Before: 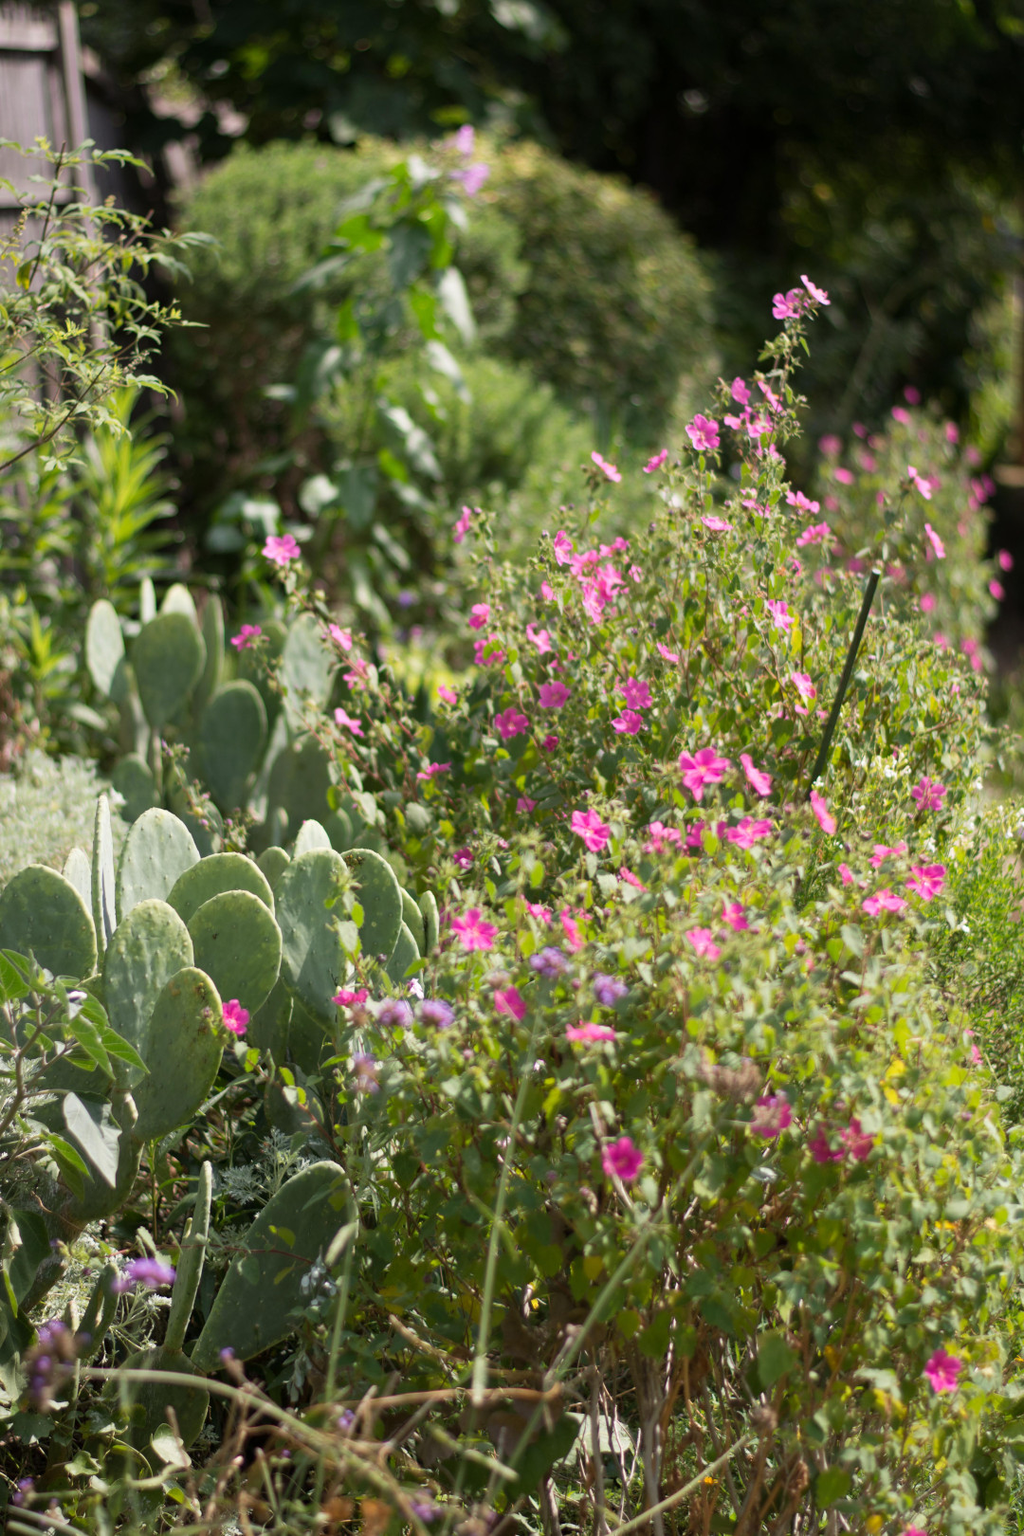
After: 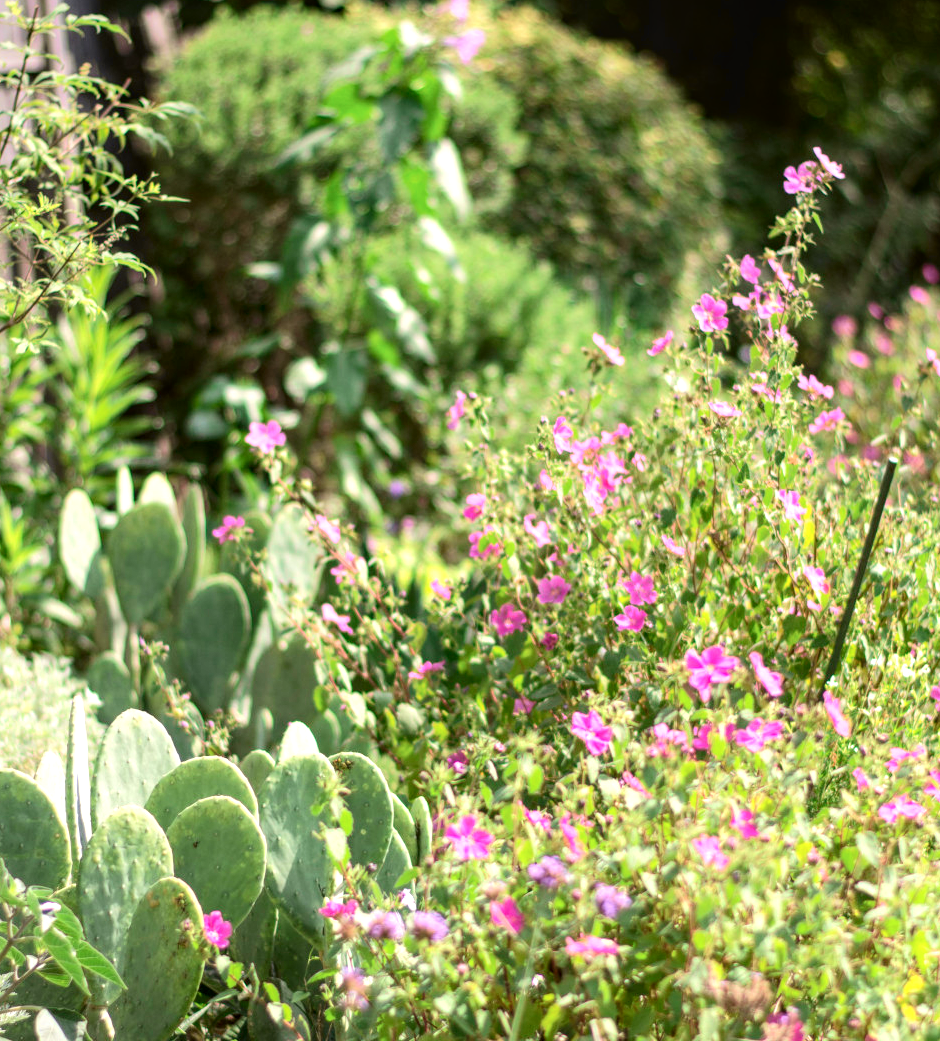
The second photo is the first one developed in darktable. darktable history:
exposure: exposure 0.604 EV, compensate highlight preservation false
crop: left 2.878%, top 8.862%, right 9.67%, bottom 26.834%
local contrast: on, module defaults
tone curve: curves: ch0 [(0, 0.018) (0.061, 0.041) (0.205, 0.191) (0.289, 0.292) (0.39, 0.424) (0.493, 0.551) (0.666, 0.743) (0.795, 0.841) (1, 0.998)]; ch1 [(0, 0) (0.385, 0.343) (0.439, 0.415) (0.494, 0.498) (0.501, 0.501) (0.51, 0.509) (0.548, 0.563) (0.586, 0.61) (0.684, 0.658) (0.783, 0.804) (1, 1)]; ch2 [(0, 0) (0.304, 0.31) (0.403, 0.399) (0.441, 0.428) (0.47, 0.469) (0.498, 0.496) (0.524, 0.538) (0.566, 0.579) (0.648, 0.665) (0.697, 0.699) (1, 1)], color space Lab, independent channels, preserve colors none
